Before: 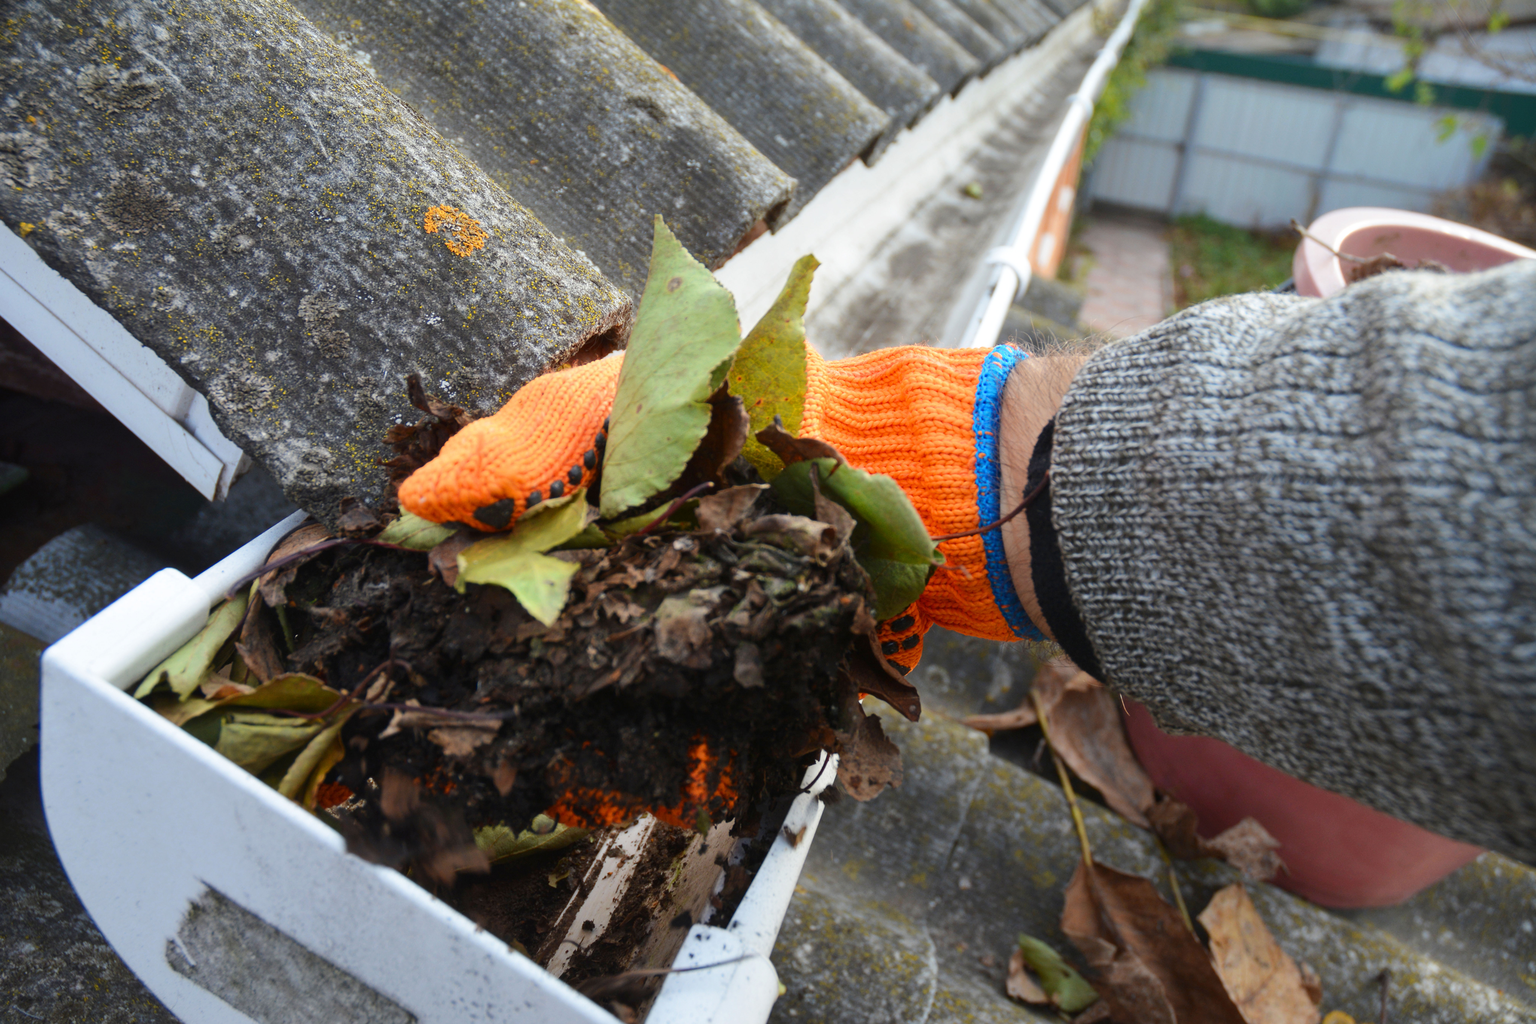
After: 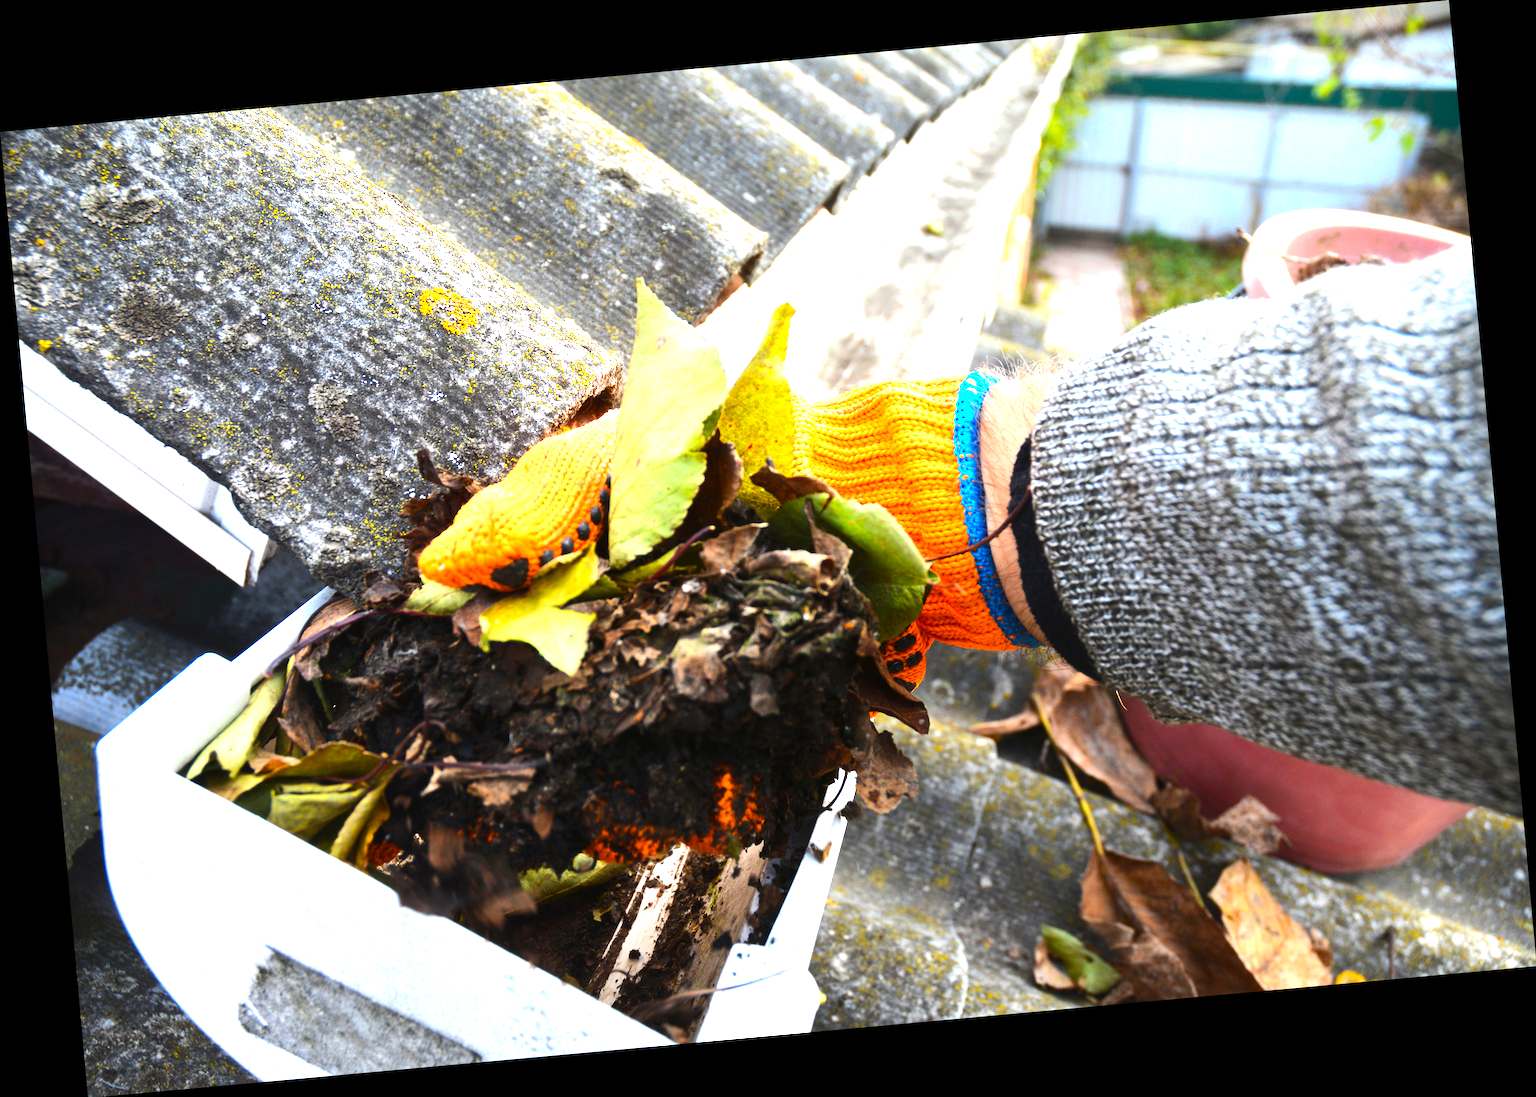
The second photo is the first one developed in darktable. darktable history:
tone equalizer: -8 EV -0.75 EV, -7 EV -0.7 EV, -6 EV -0.6 EV, -5 EV -0.4 EV, -3 EV 0.4 EV, -2 EV 0.6 EV, -1 EV 0.7 EV, +0 EV 0.75 EV, edges refinement/feathering 500, mask exposure compensation -1.57 EV, preserve details no
exposure: exposure 0.95 EV, compensate highlight preservation false
rotate and perspective: rotation -5.2°, automatic cropping off
color balance rgb: perceptual saturation grading › global saturation 20%, global vibrance 20%
